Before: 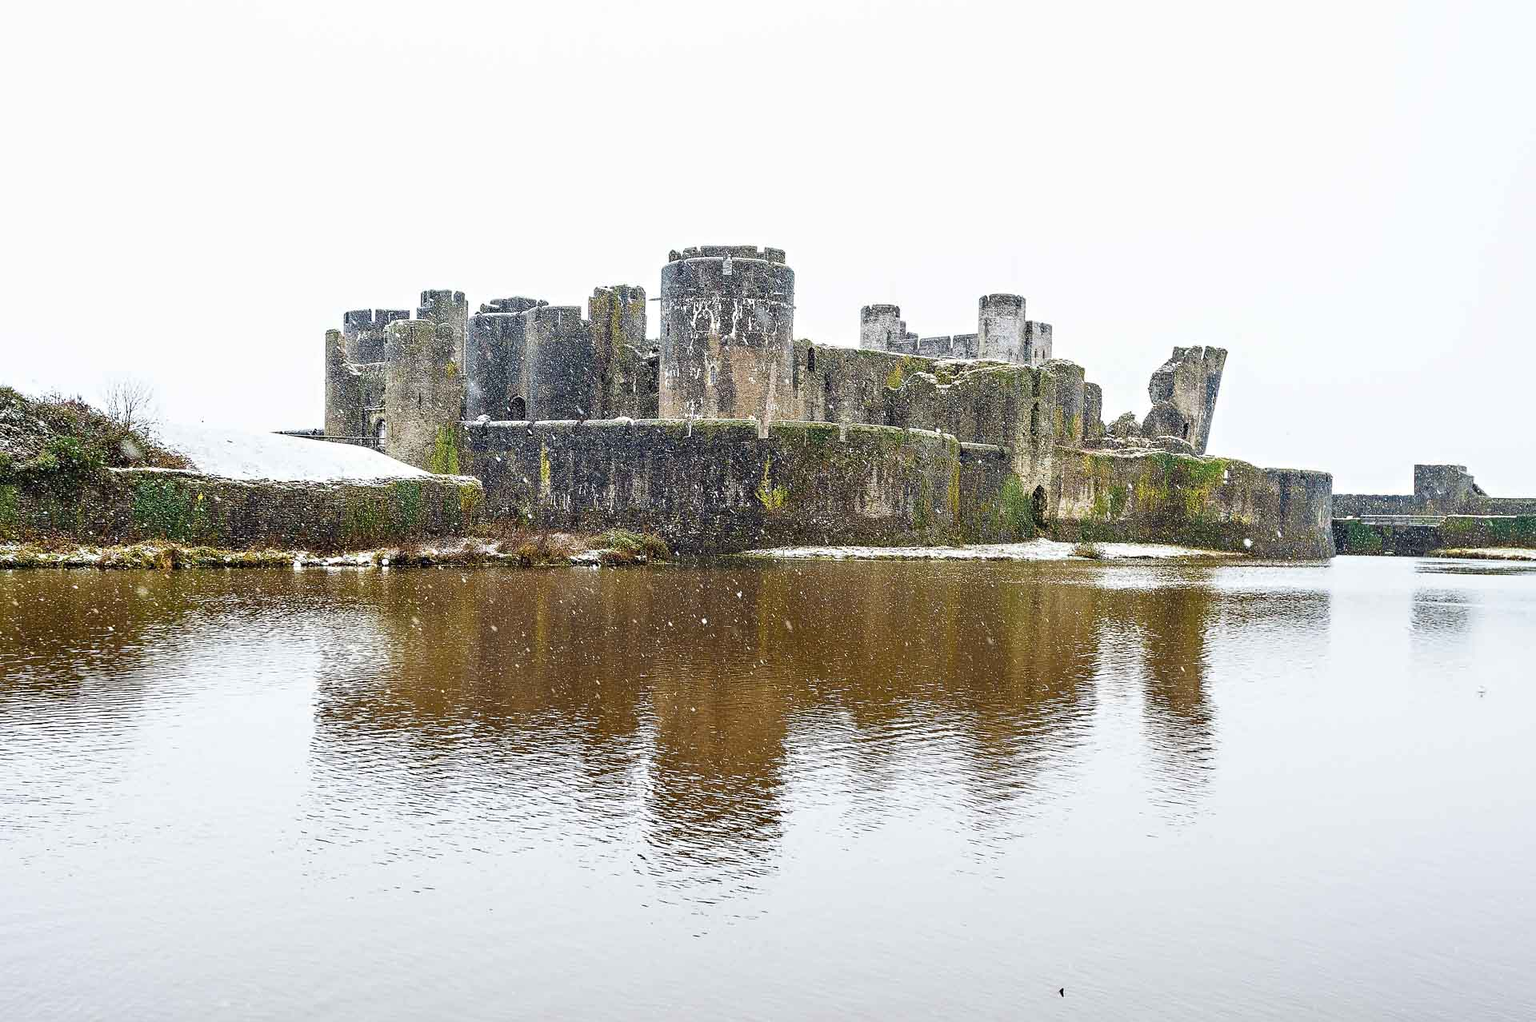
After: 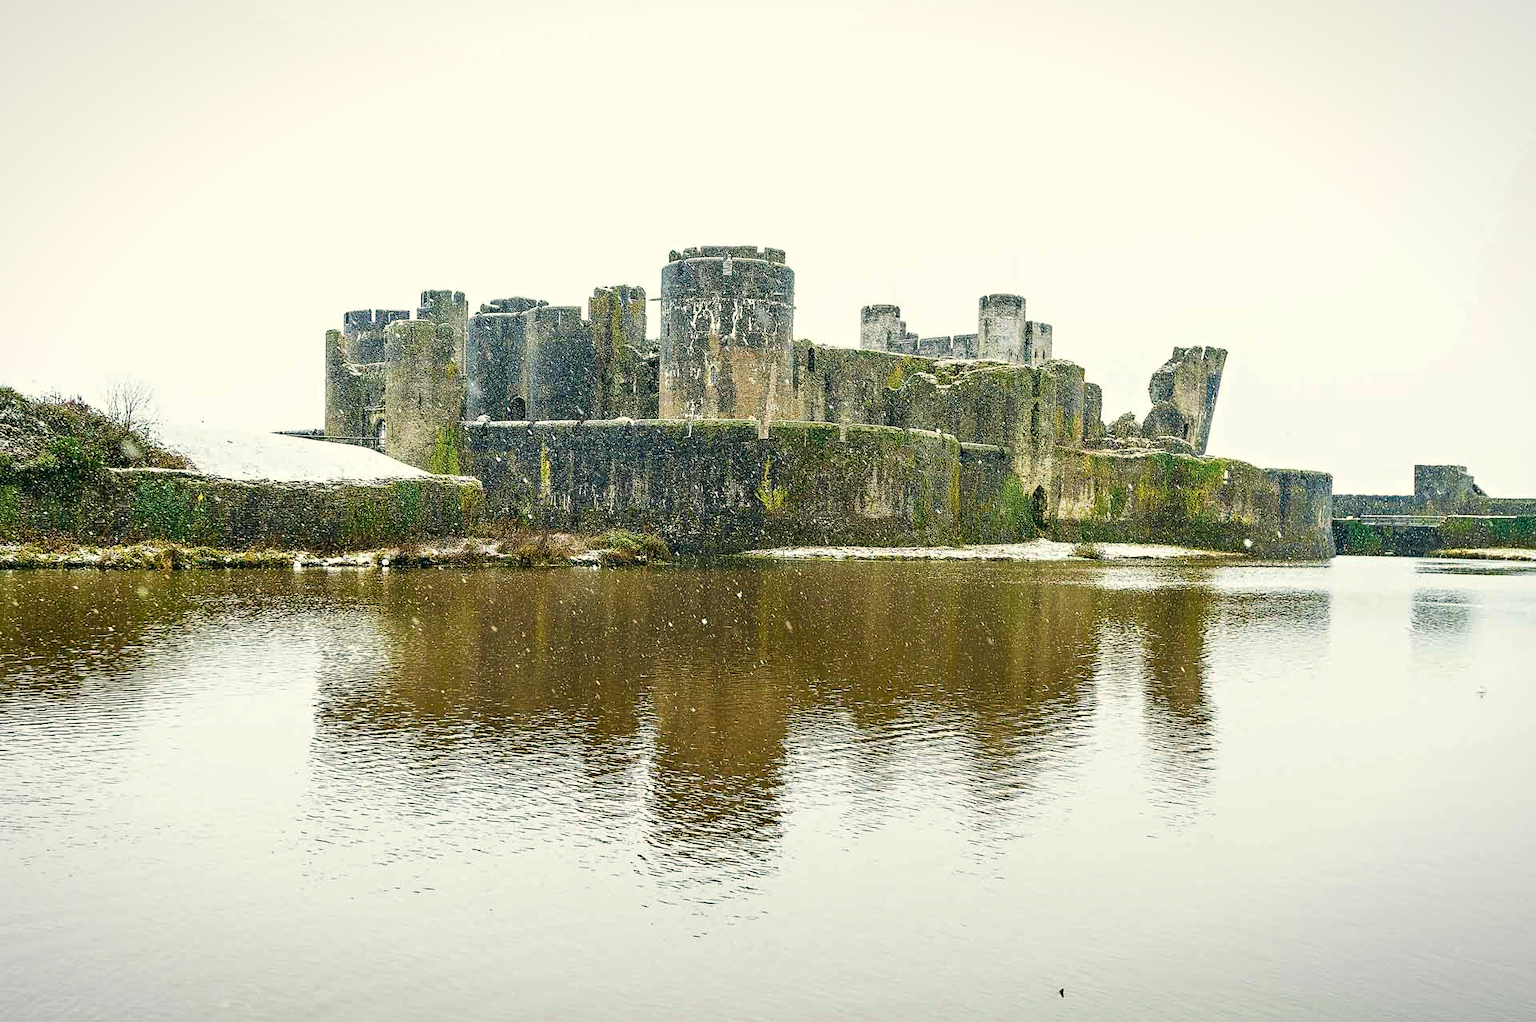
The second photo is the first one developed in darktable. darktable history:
vignetting: fall-off start 97.84%, fall-off radius 101.12%, width/height ratio 1.361
tone equalizer: edges refinement/feathering 500, mask exposure compensation -1.57 EV, preserve details no
color correction: highlights a* -0.461, highlights b* 9.14, shadows a* -8.73, shadows b* 1.39
velvia: on, module defaults
